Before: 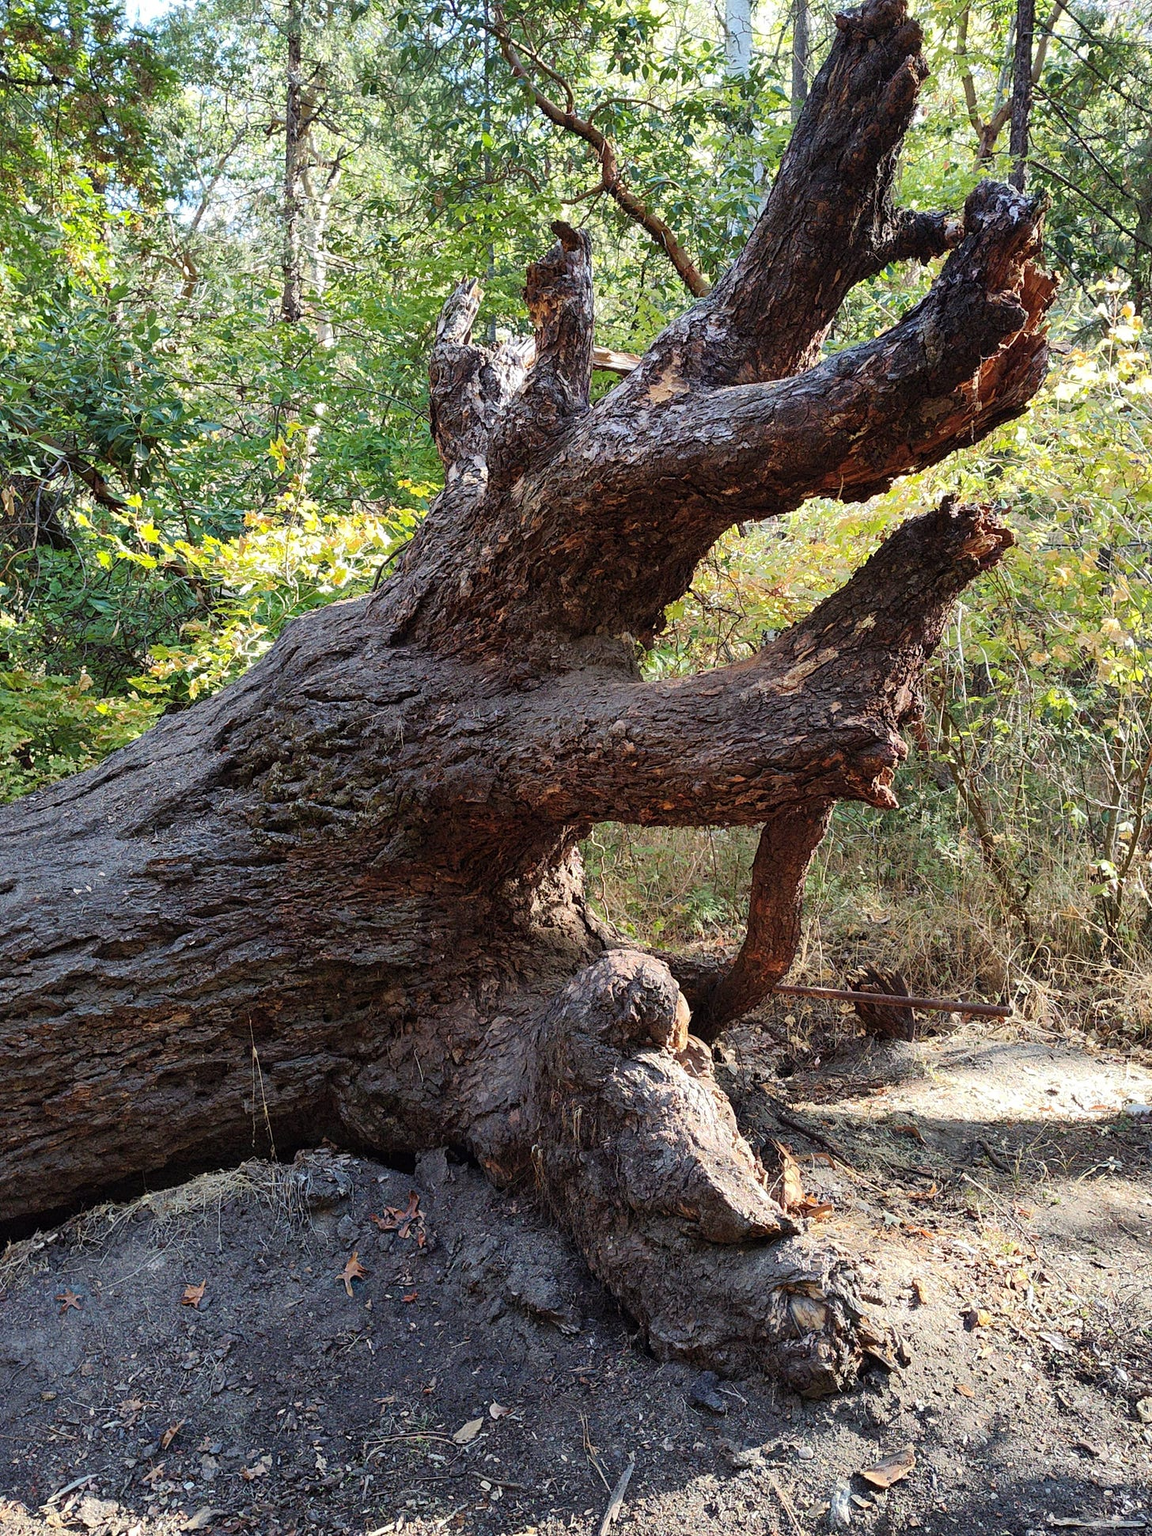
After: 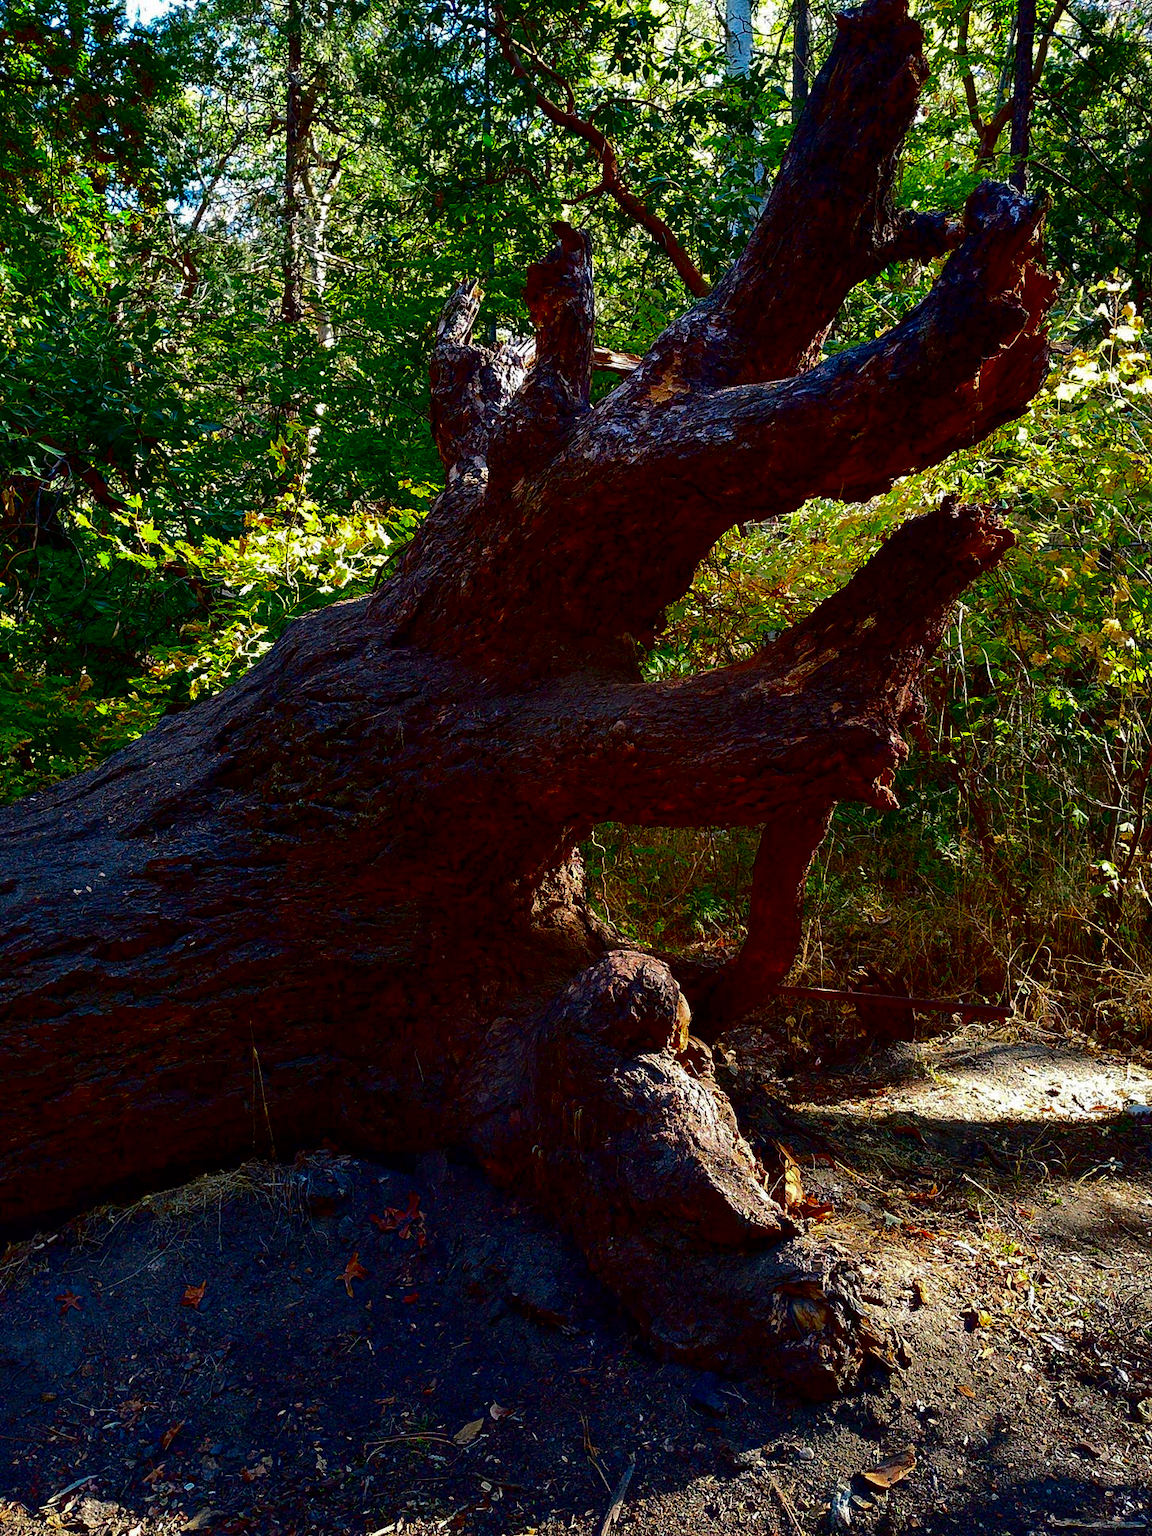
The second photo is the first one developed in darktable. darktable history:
contrast brightness saturation: brightness -1, saturation 1
